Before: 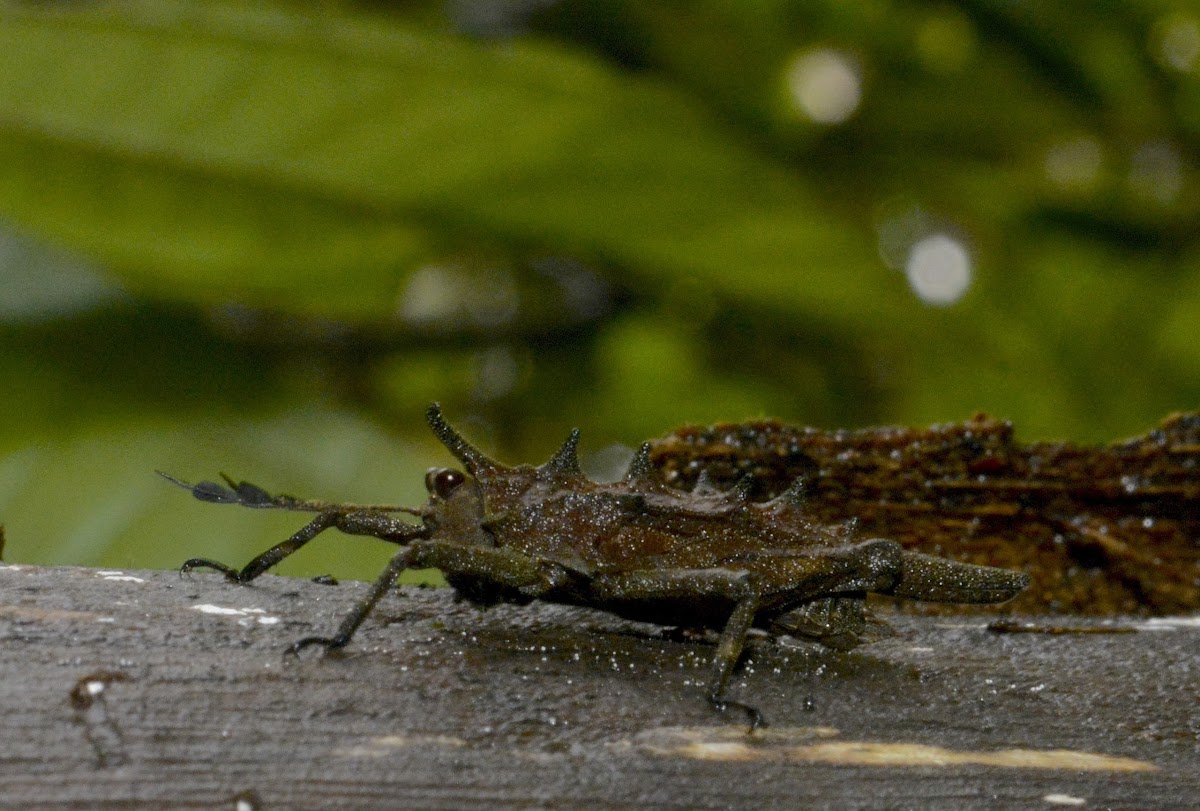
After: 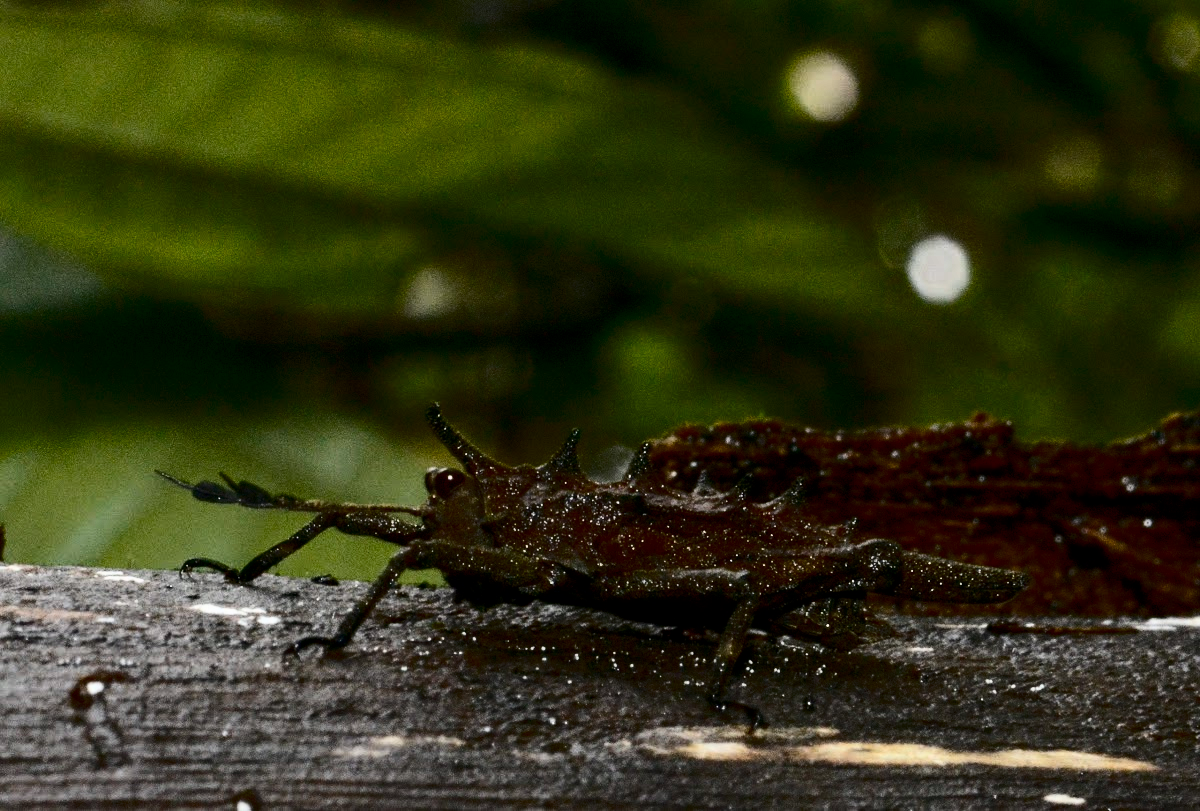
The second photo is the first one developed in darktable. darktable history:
contrast brightness saturation: contrast 0.5, saturation -0.1
haze removal: compatibility mode true, adaptive false
